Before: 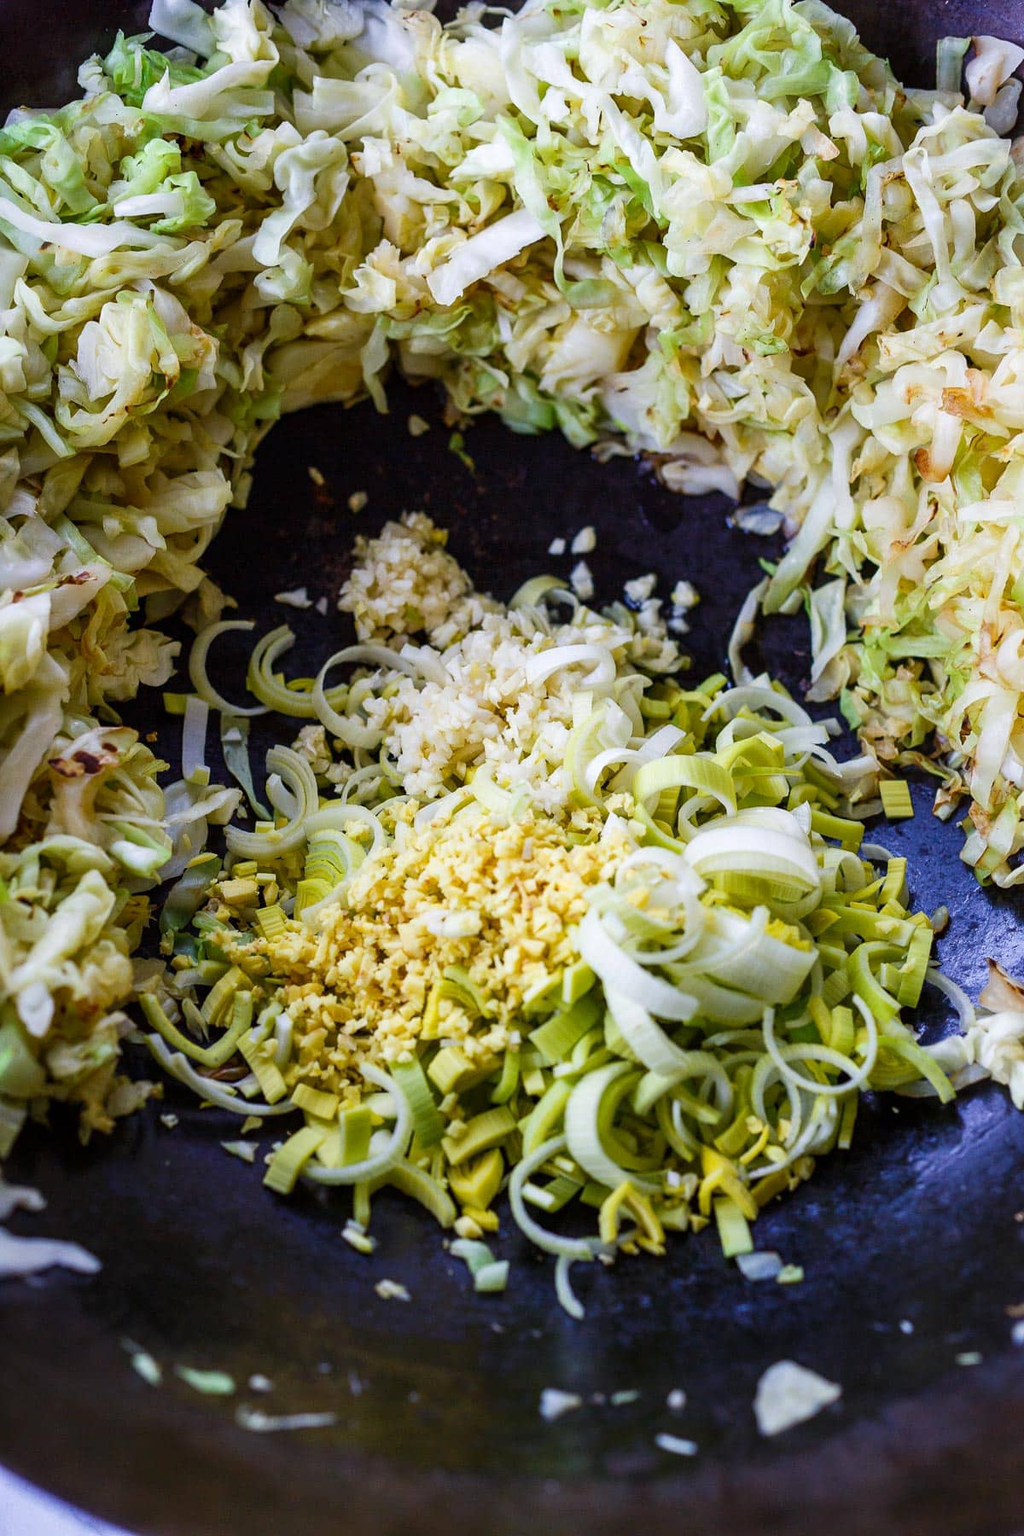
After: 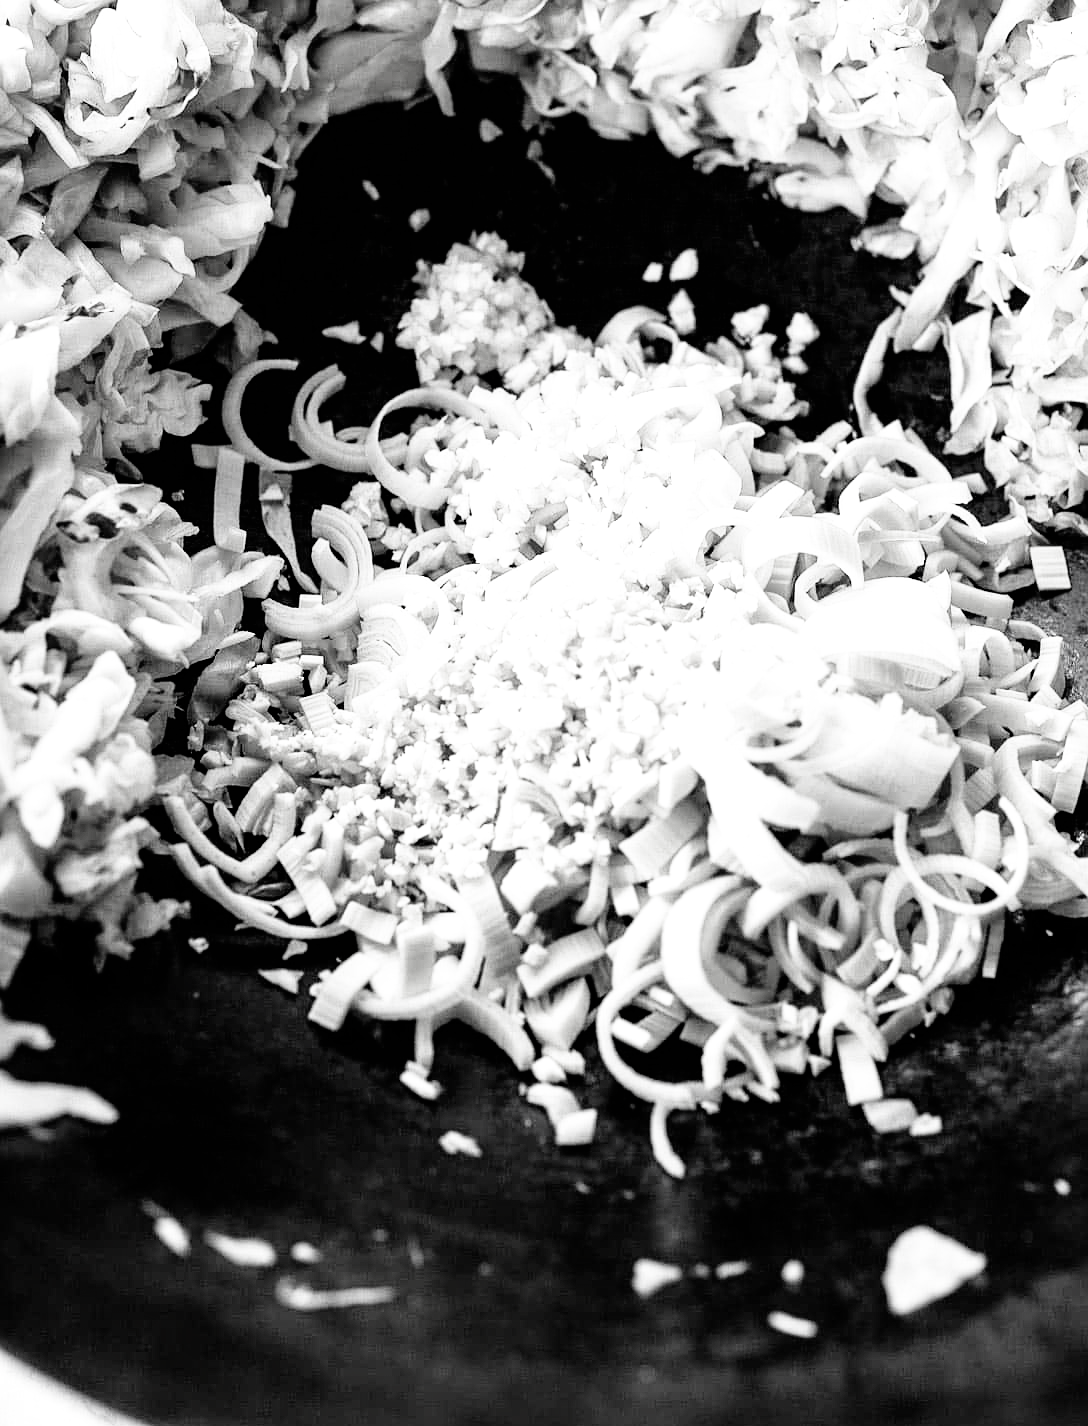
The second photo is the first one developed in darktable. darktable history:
tone equalizer: -8 EV -1.1 EV, -7 EV -1.03 EV, -6 EV -0.828 EV, -5 EV -0.556 EV, -3 EV 0.55 EV, -2 EV 0.856 EV, -1 EV 1.01 EV, +0 EV 1.05 EV, mask exposure compensation -0.501 EV
exposure: black level correction -0.005, exposure 0.626 EV, compensate highlight preservation false
sharpen: radius 1.272, amount 0.295, threshold 0.094
filmic rgb: black relative exposure -5.11 EV, white relative exposure 3.5 EV, hardness 3.18, contrast 1.19, highlights saturation mix -49.43%, preserve chrominance no, color science v5 (2021)
crop: top 20.49%, right 9.319%, bottom 0.241%
